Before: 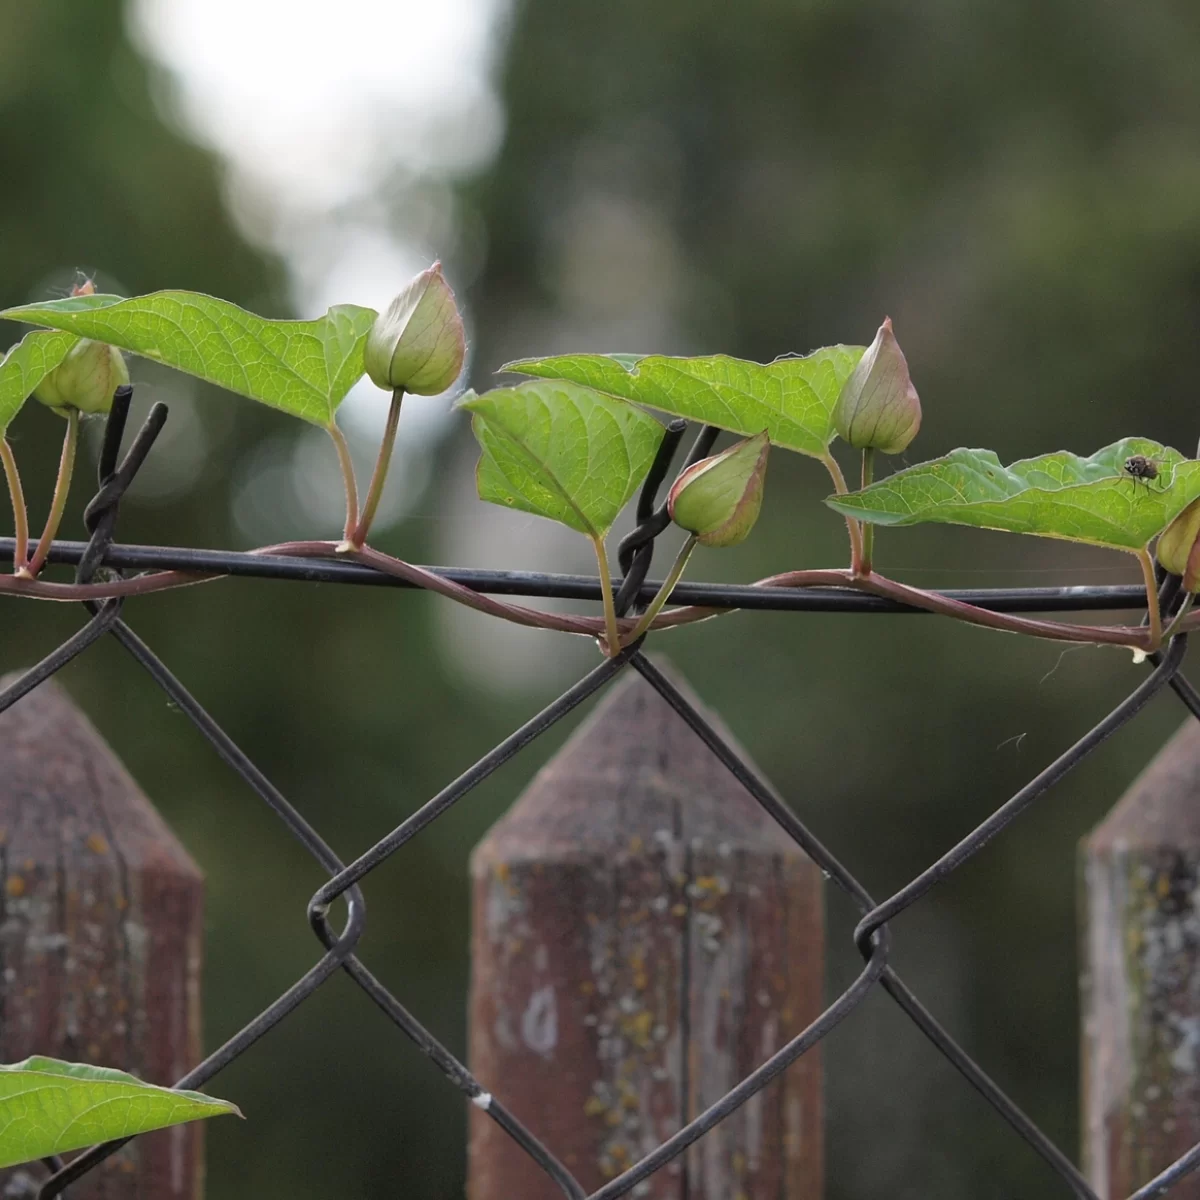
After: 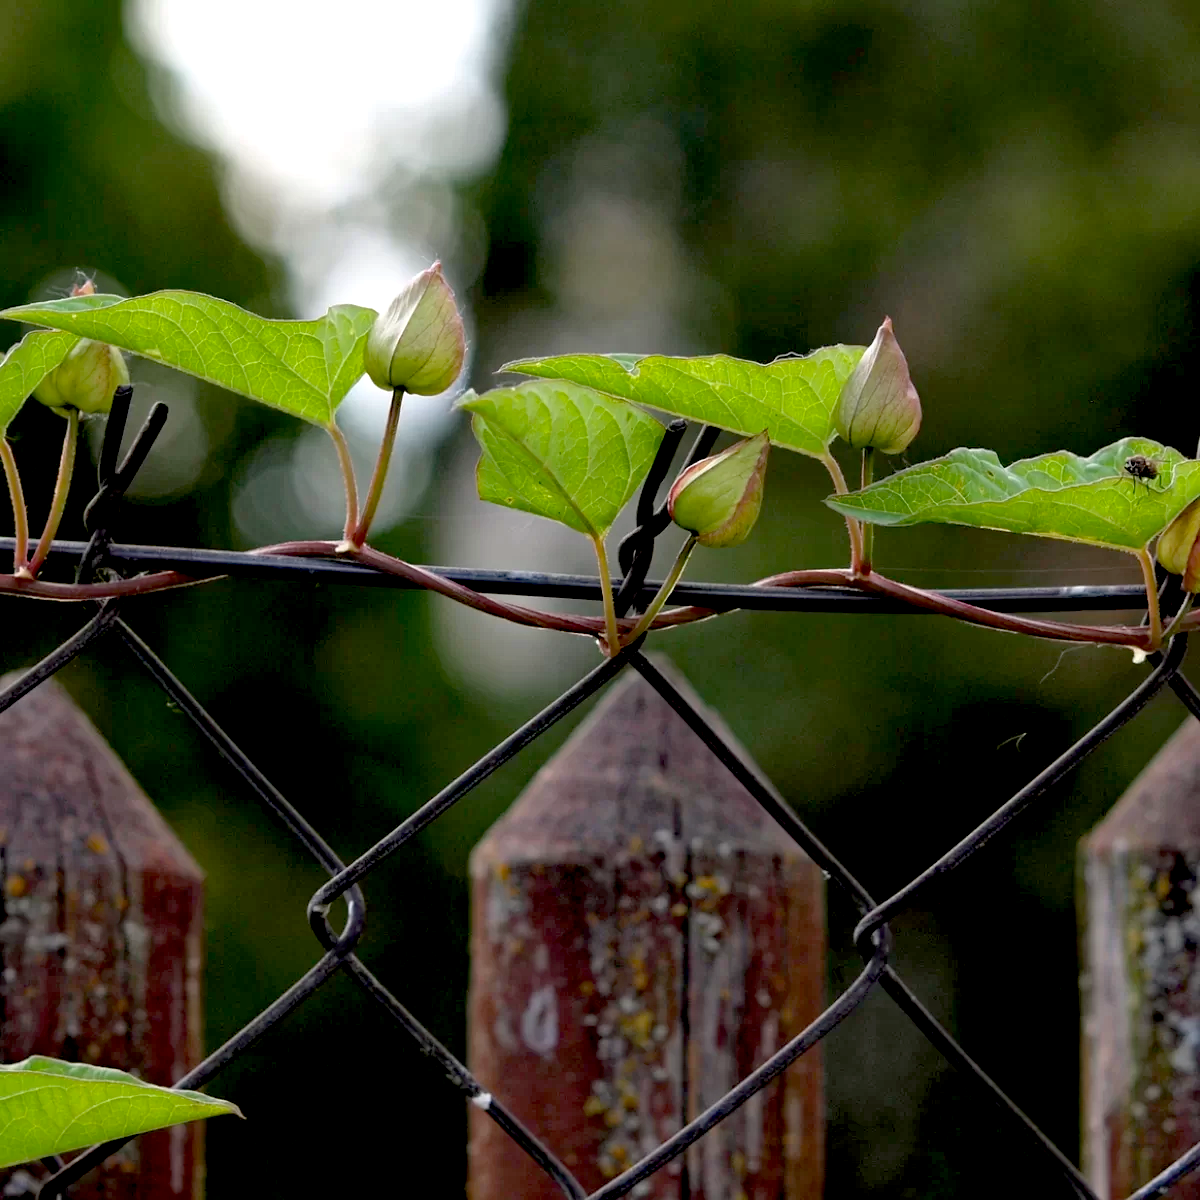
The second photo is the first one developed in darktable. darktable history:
haze removal: compatibility mode true, adaptive false
exposure: black level correction 0.03, exposure 0.311 EV, compensate highlight preservation false
